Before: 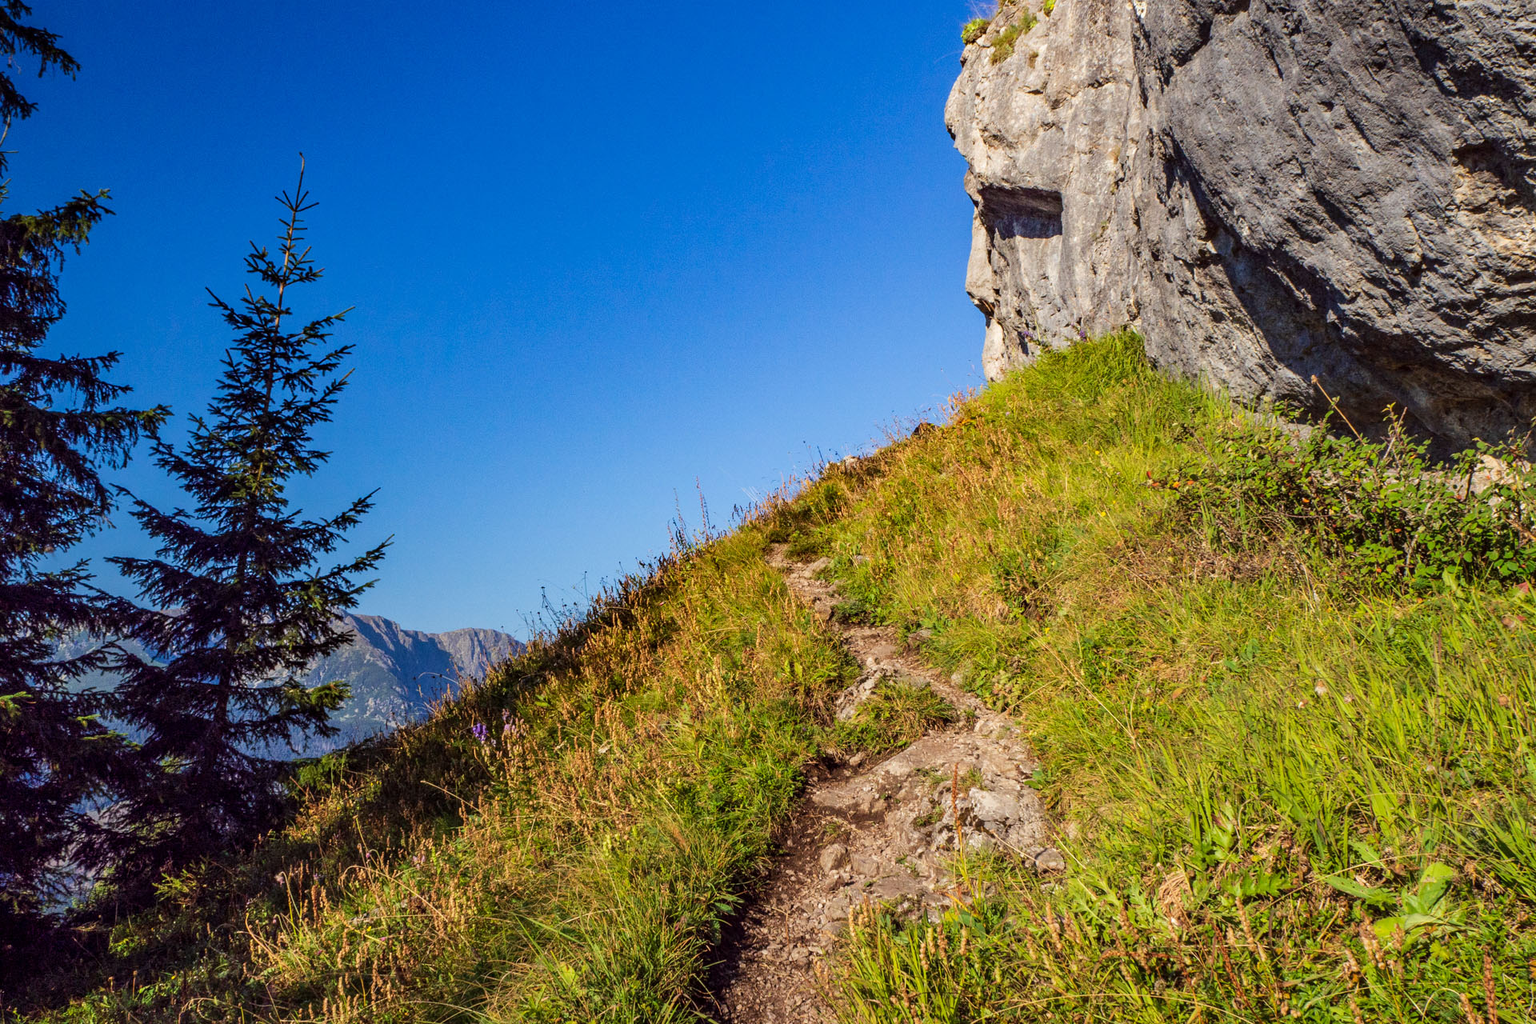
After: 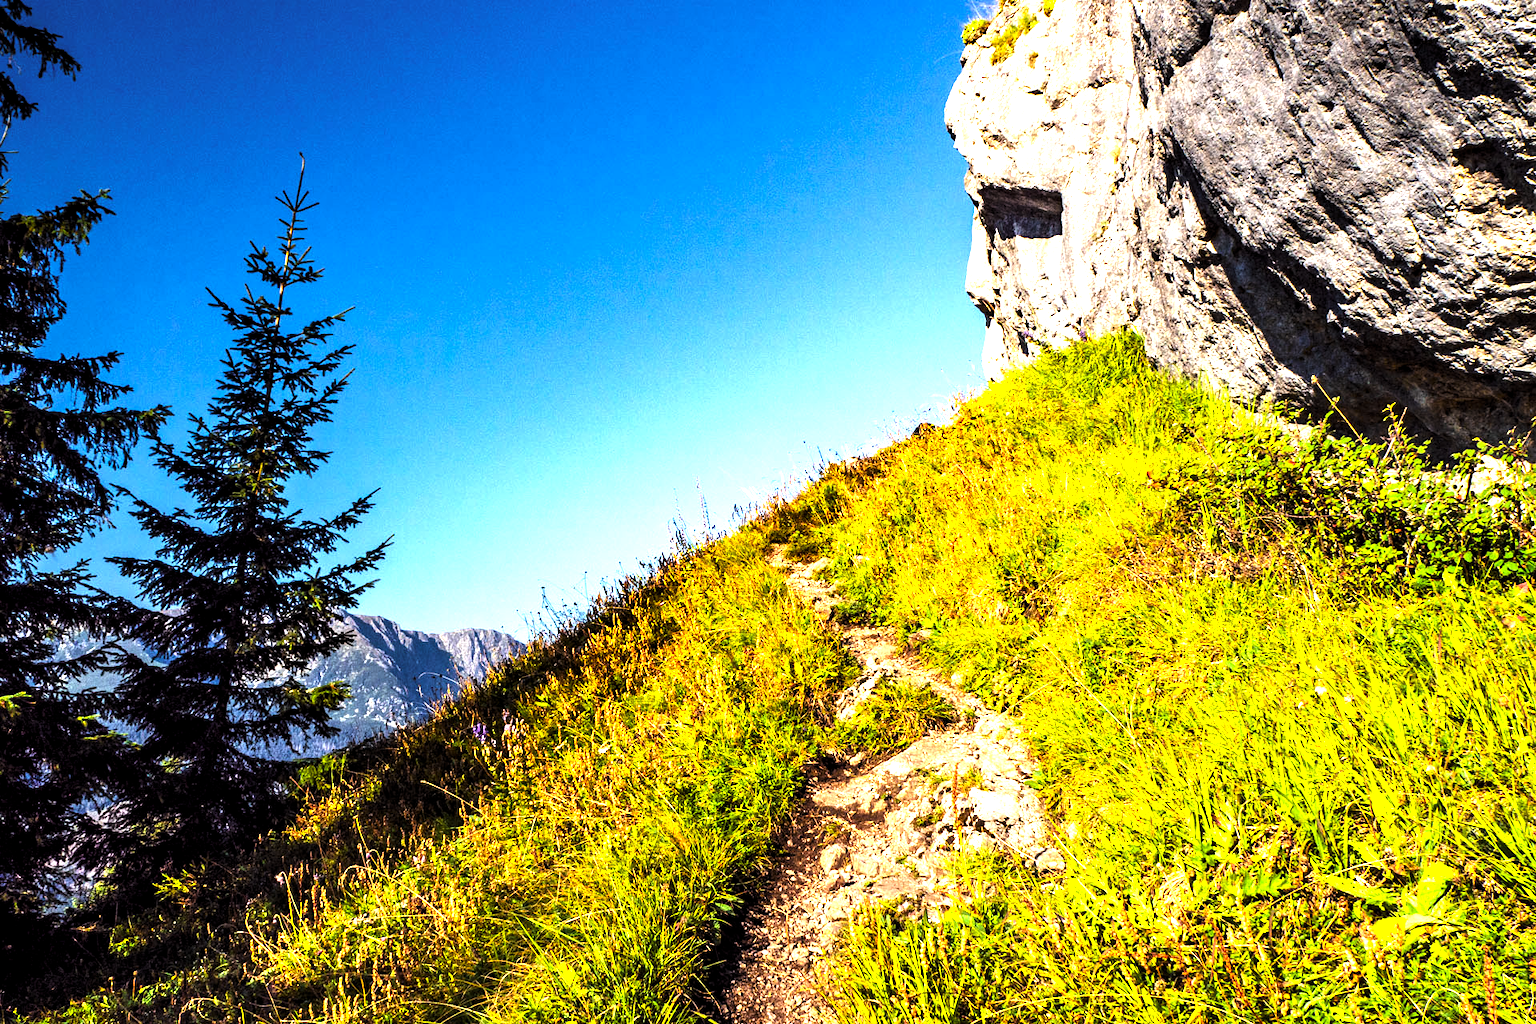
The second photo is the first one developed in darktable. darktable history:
base curve: curves: ch0 [(0, 0) (0.579, 0.807) (1, 1)], preserve colors none
exposure: exposure 0.131 EV, compensate highlight preservation false
color zones: curves: ch0 [(0.224, 0.526) (0.75, 0.5)]; ch1 [(0.055, 0.526) (0.224, 0.761) (0.377, 0.526) (0.75, 0.5)]
levels: levels [0.044, 0.475, 0.791]
